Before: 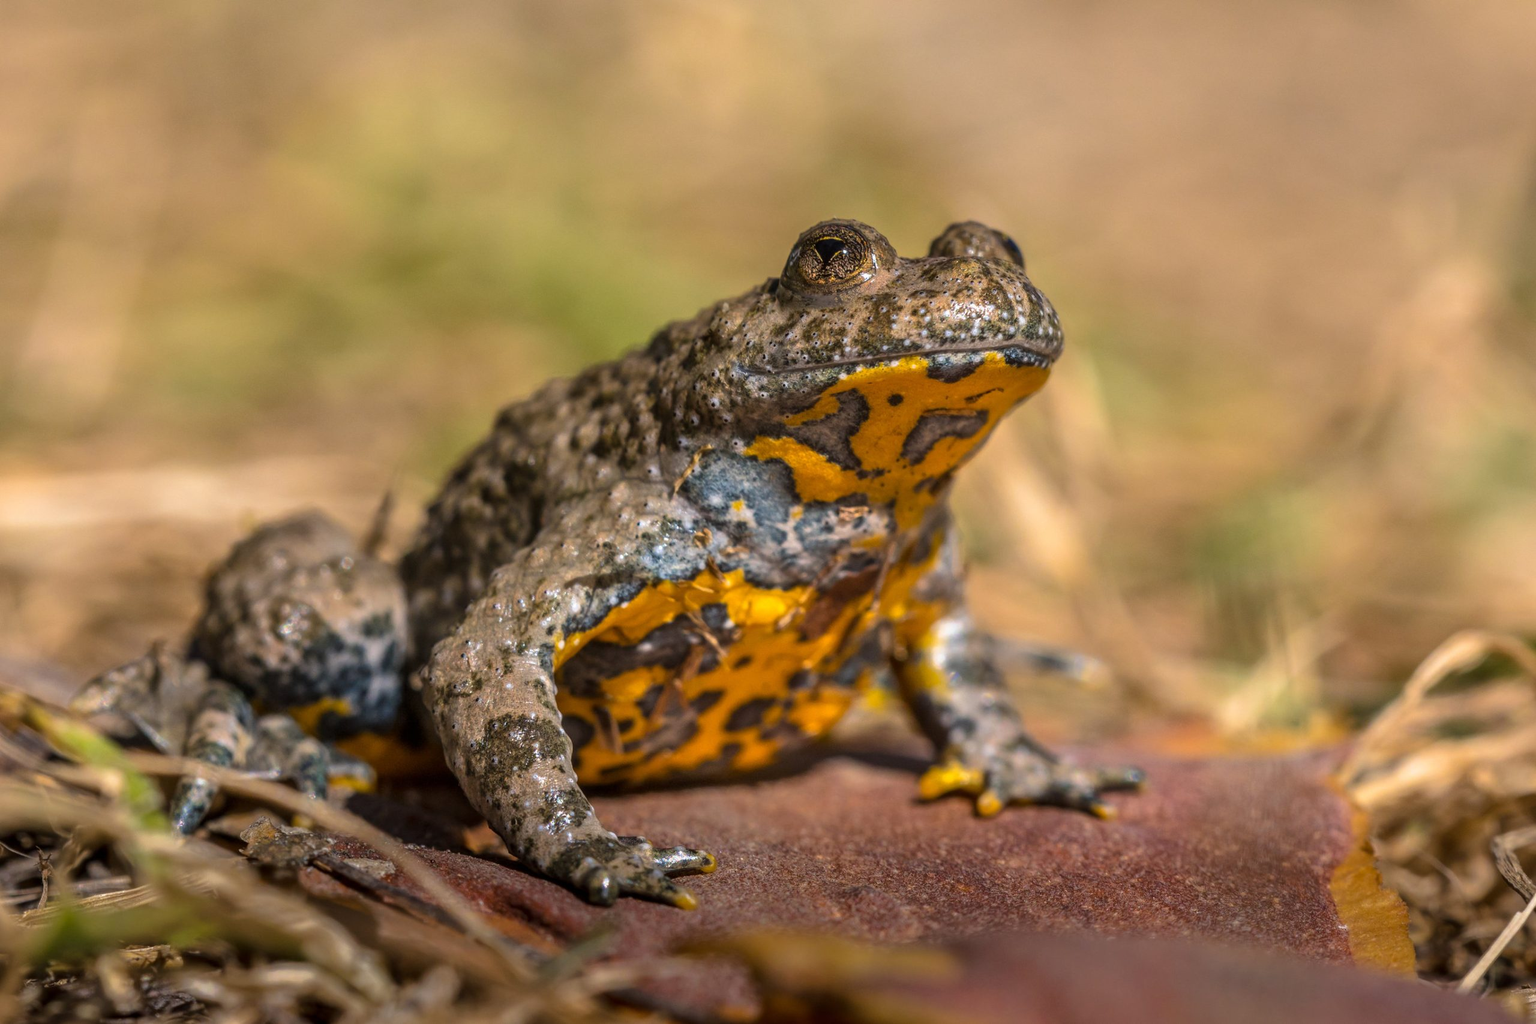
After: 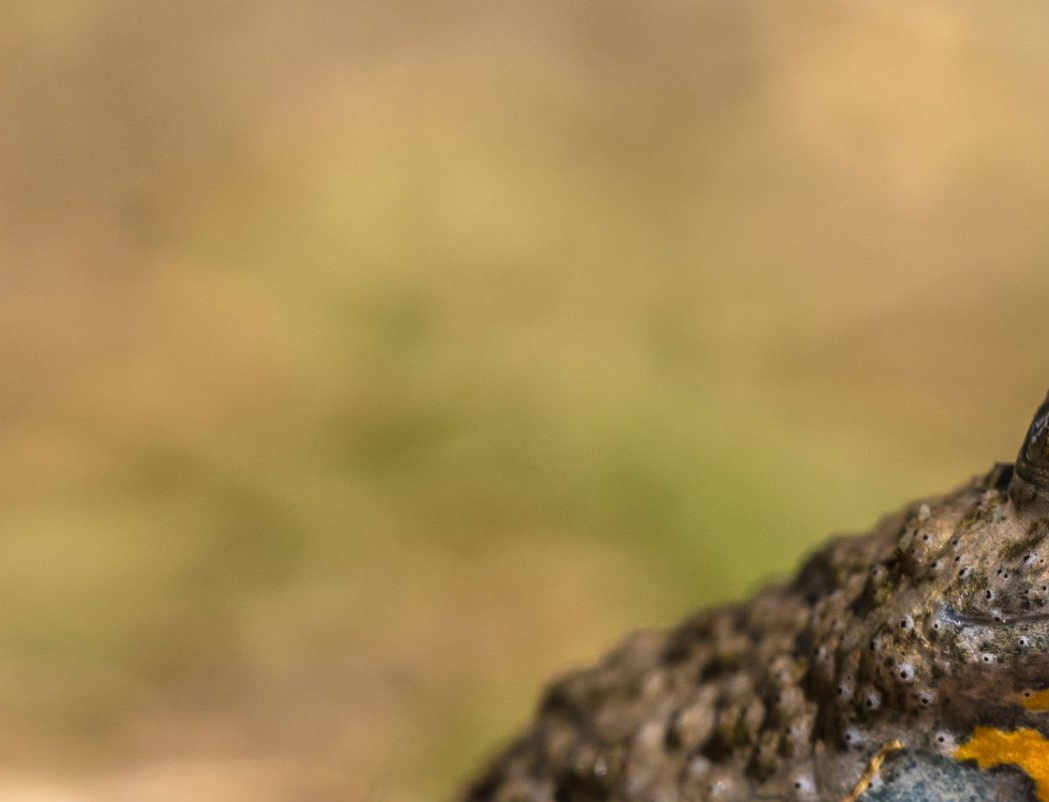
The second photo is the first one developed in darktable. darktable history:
crop and rotate: left 11.145%, top 0.053%, right 47.871%, bottom 52.939%
